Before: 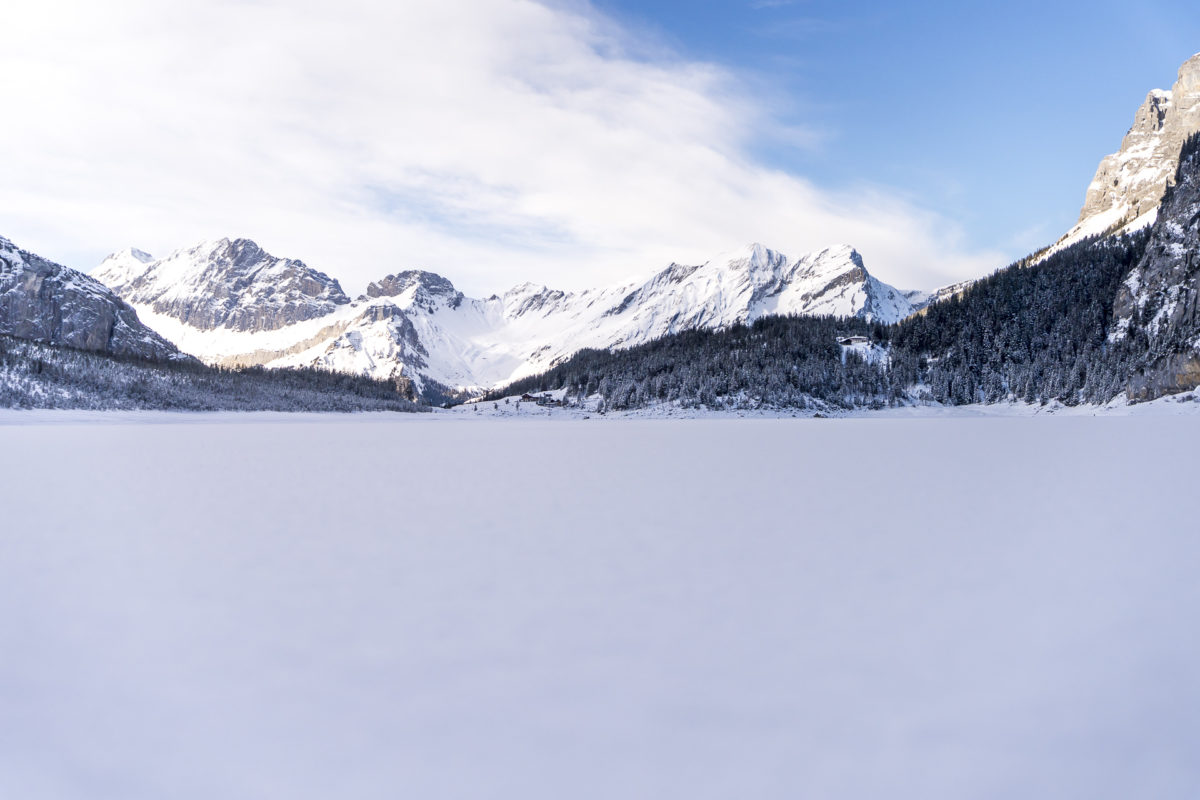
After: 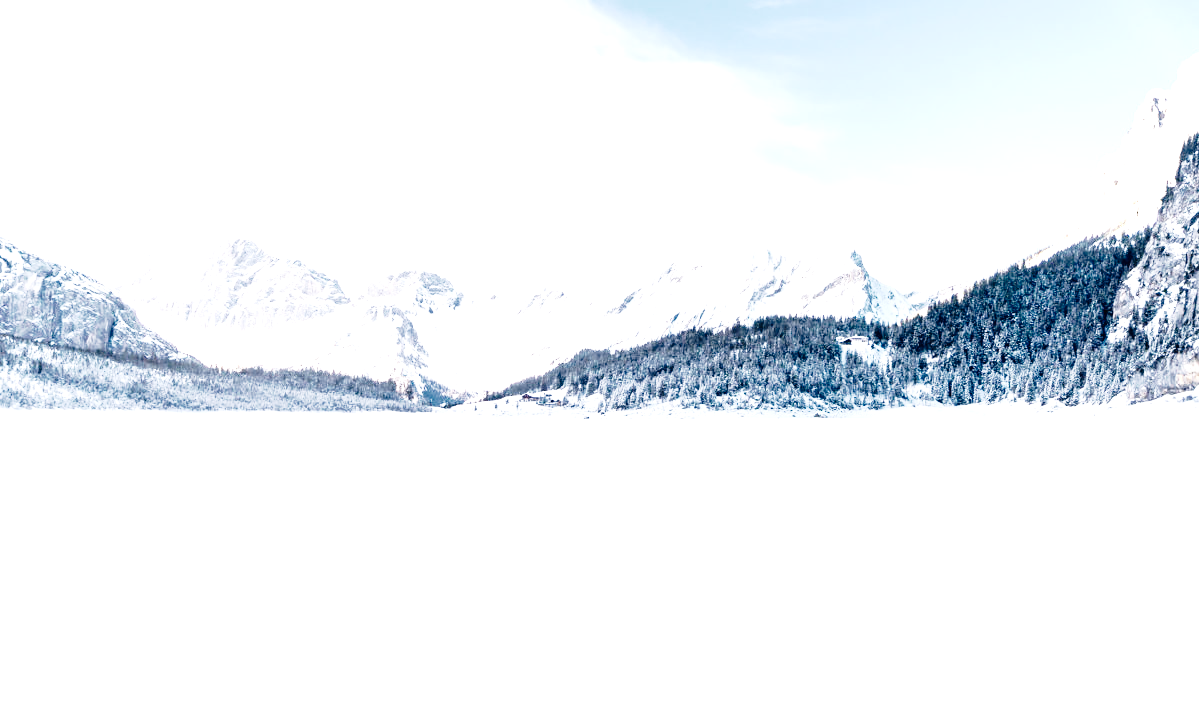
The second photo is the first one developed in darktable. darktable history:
crop and rotate: top 0%, bottom 11.49%
color zones: curves: ch0 [(0.25, 0.667) (0.758, 0.368)]; ch1 [(0.215, 0.245) (0.761, 0.373)]; ch2 [(0.247, 0.554) (0.761, 0.436)]
base curve: curves: ch0 [(0, 0) (0.028, 0.03) (0.121, 0.232) (0.46, 0.748) (0.859, 0.968) (1, 1)], preserve colors none
exposure: black level correction 0, exposure 1.975 EV, compensate exposure bias true, compensate highlight preservation false
